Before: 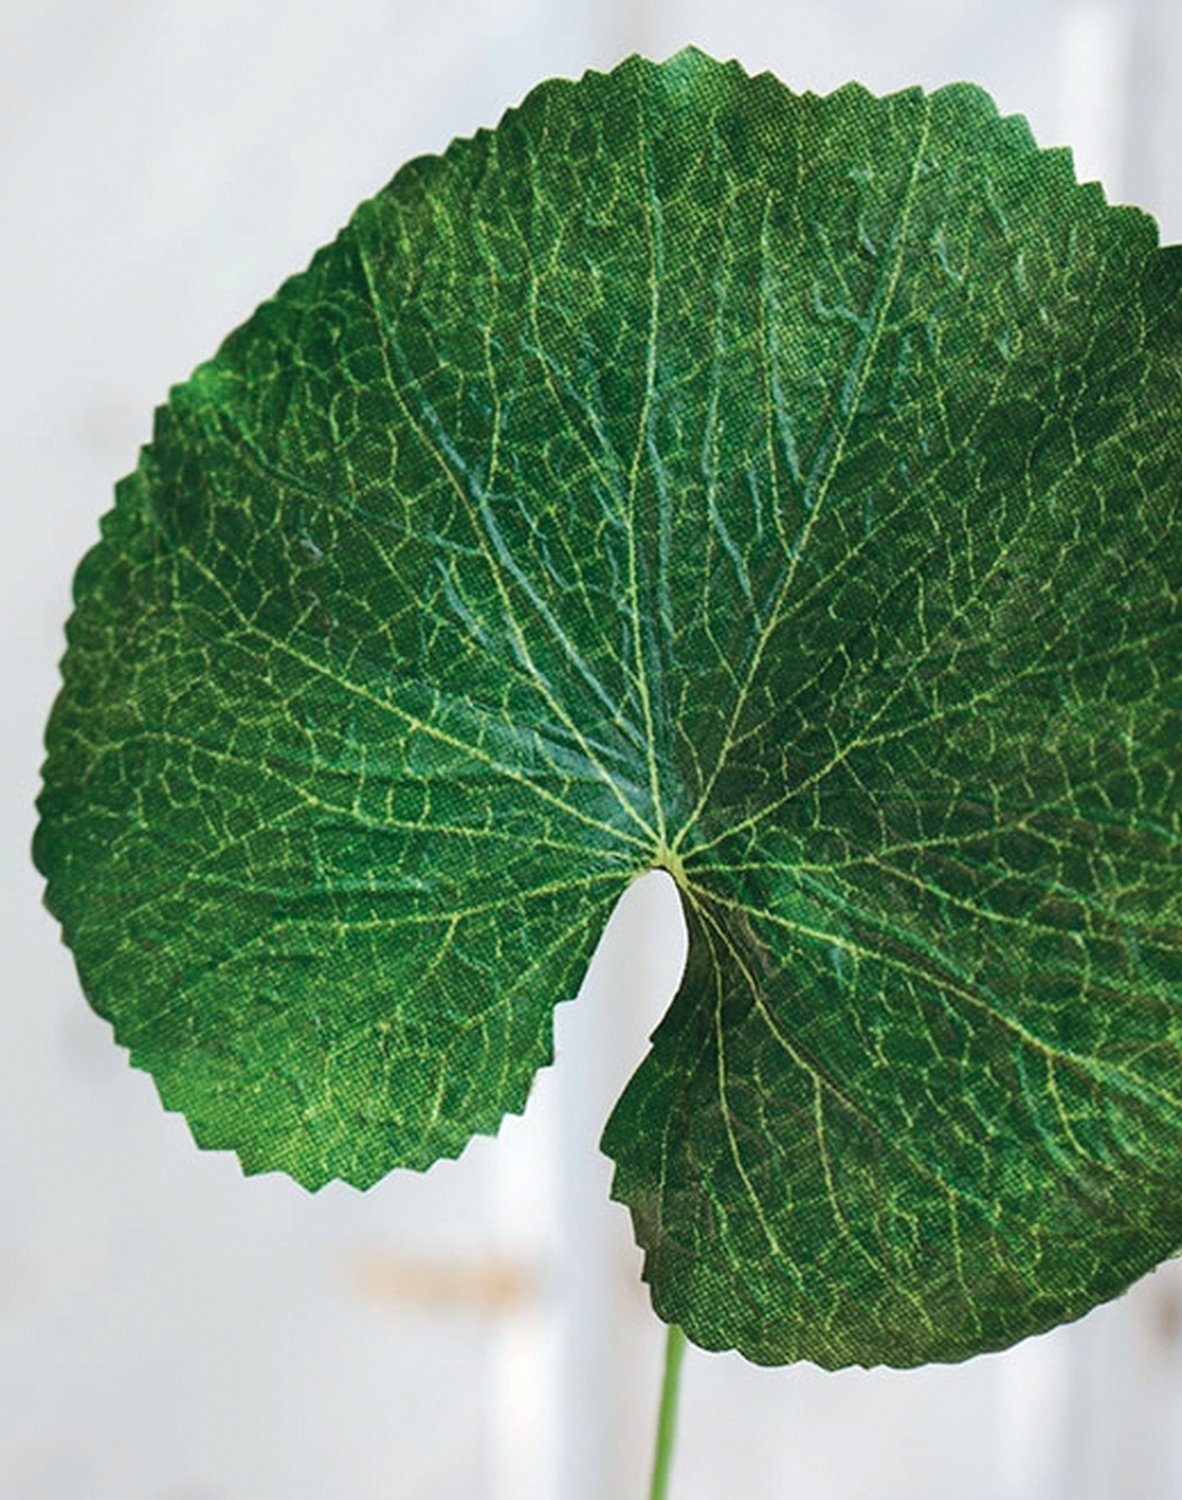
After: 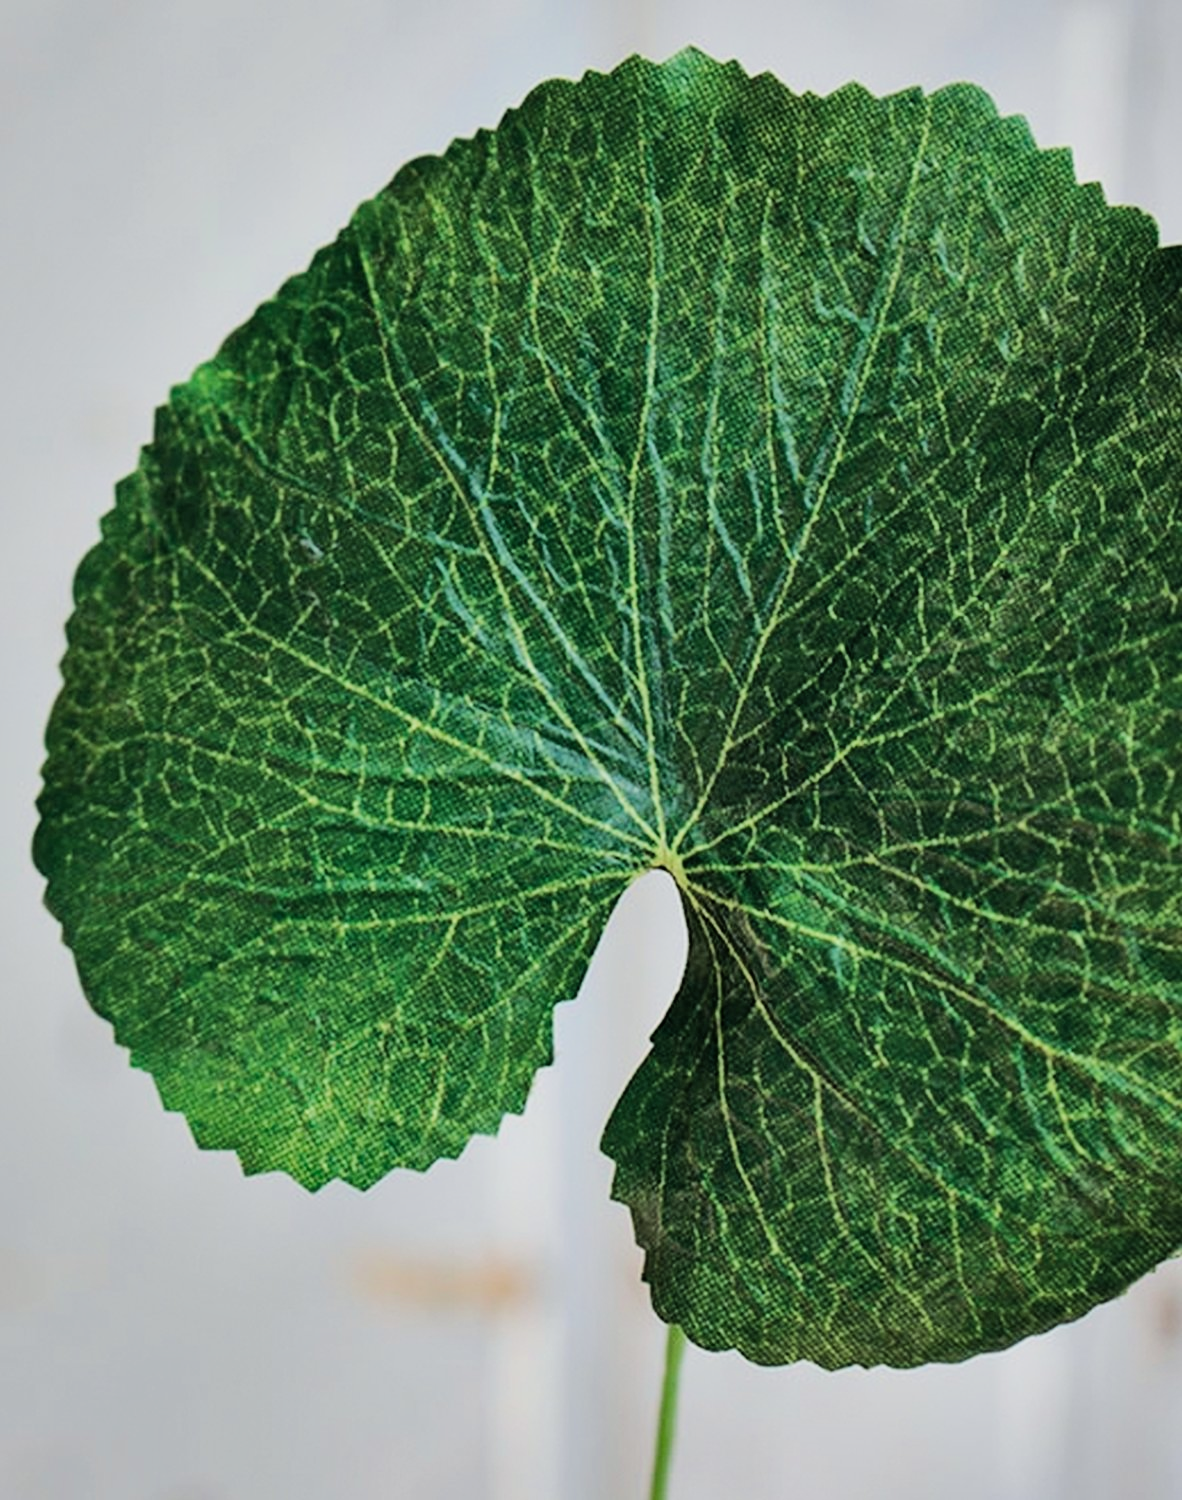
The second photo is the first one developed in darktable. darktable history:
tone equalizer: -8 EV -0.417 EV, -7 EV -0.389 EV, -6 EV -0.333 EV, -5 EV -0.222 EV, -3 EV 0.222 EV, -2 EV 0.333 EV, -1 EV 0.389 EV, +0 EV 0.417 EV, edges refinement/feathering 500, mask exposure compensation -1.57 EV, preserve details no
filmic rgb: black relative exposure -7.65 EV, white relative exposure 4.56 EV, hardness 3.61, color science v6 (2022)
shadows and highlights: soften with gaussian
